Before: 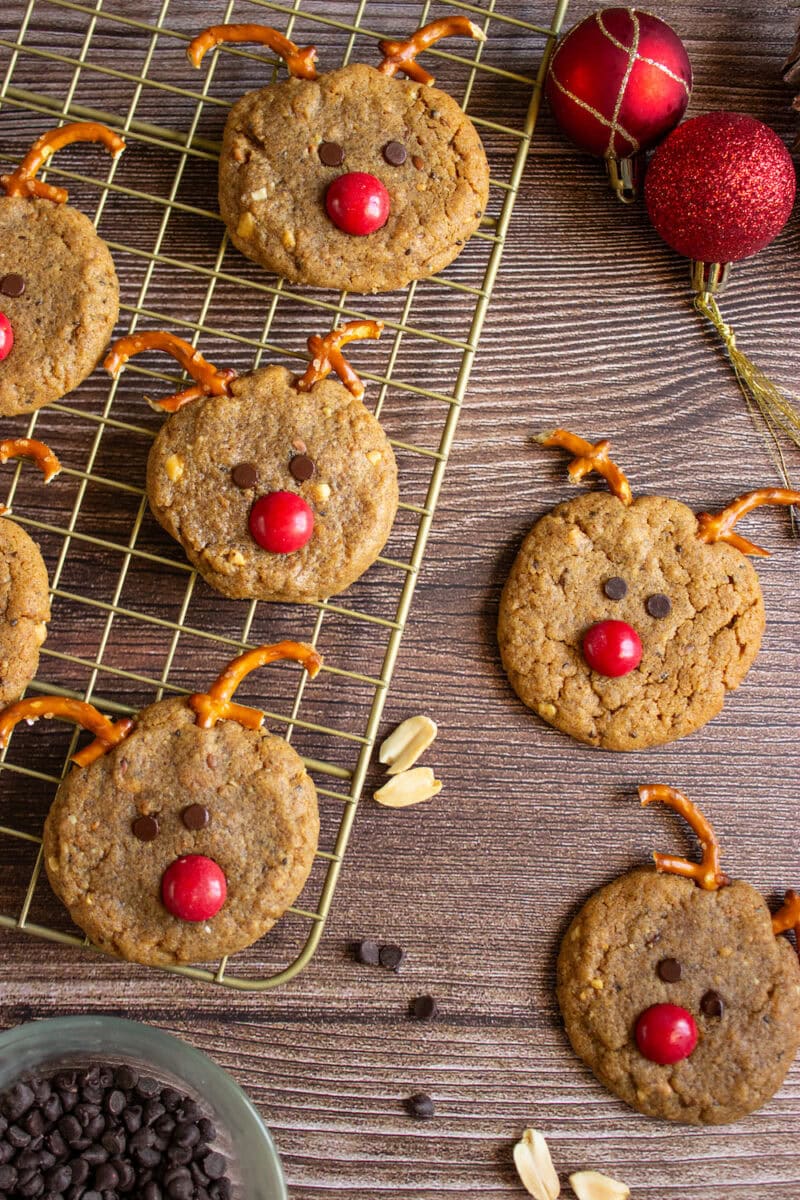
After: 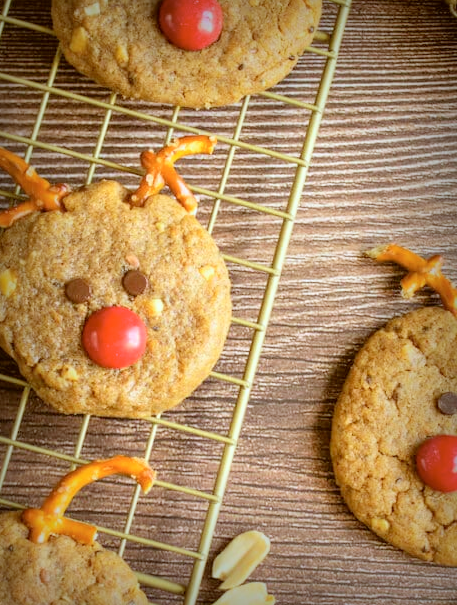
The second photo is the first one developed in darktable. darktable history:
white balance: red 0.98, blue 1.034
global tonemap: drago (0.7, 100)
crop: left 20.932%, top 15.471%, right 21.848%, bottom 34.081%
color calibration: illuminant as shot in camera, x 0.358, y 0.373, temperature 4628.91 K
vignetting: fall-off start 53.2%, brightness -0.594, saturation 0, automatic ratio true, width/height ratio 1.313, shape 0.22, unbound false
color correction: highlights a* -5.94, highlights b* 9.48, shadows a* 10.12, shadows b* 23.94
